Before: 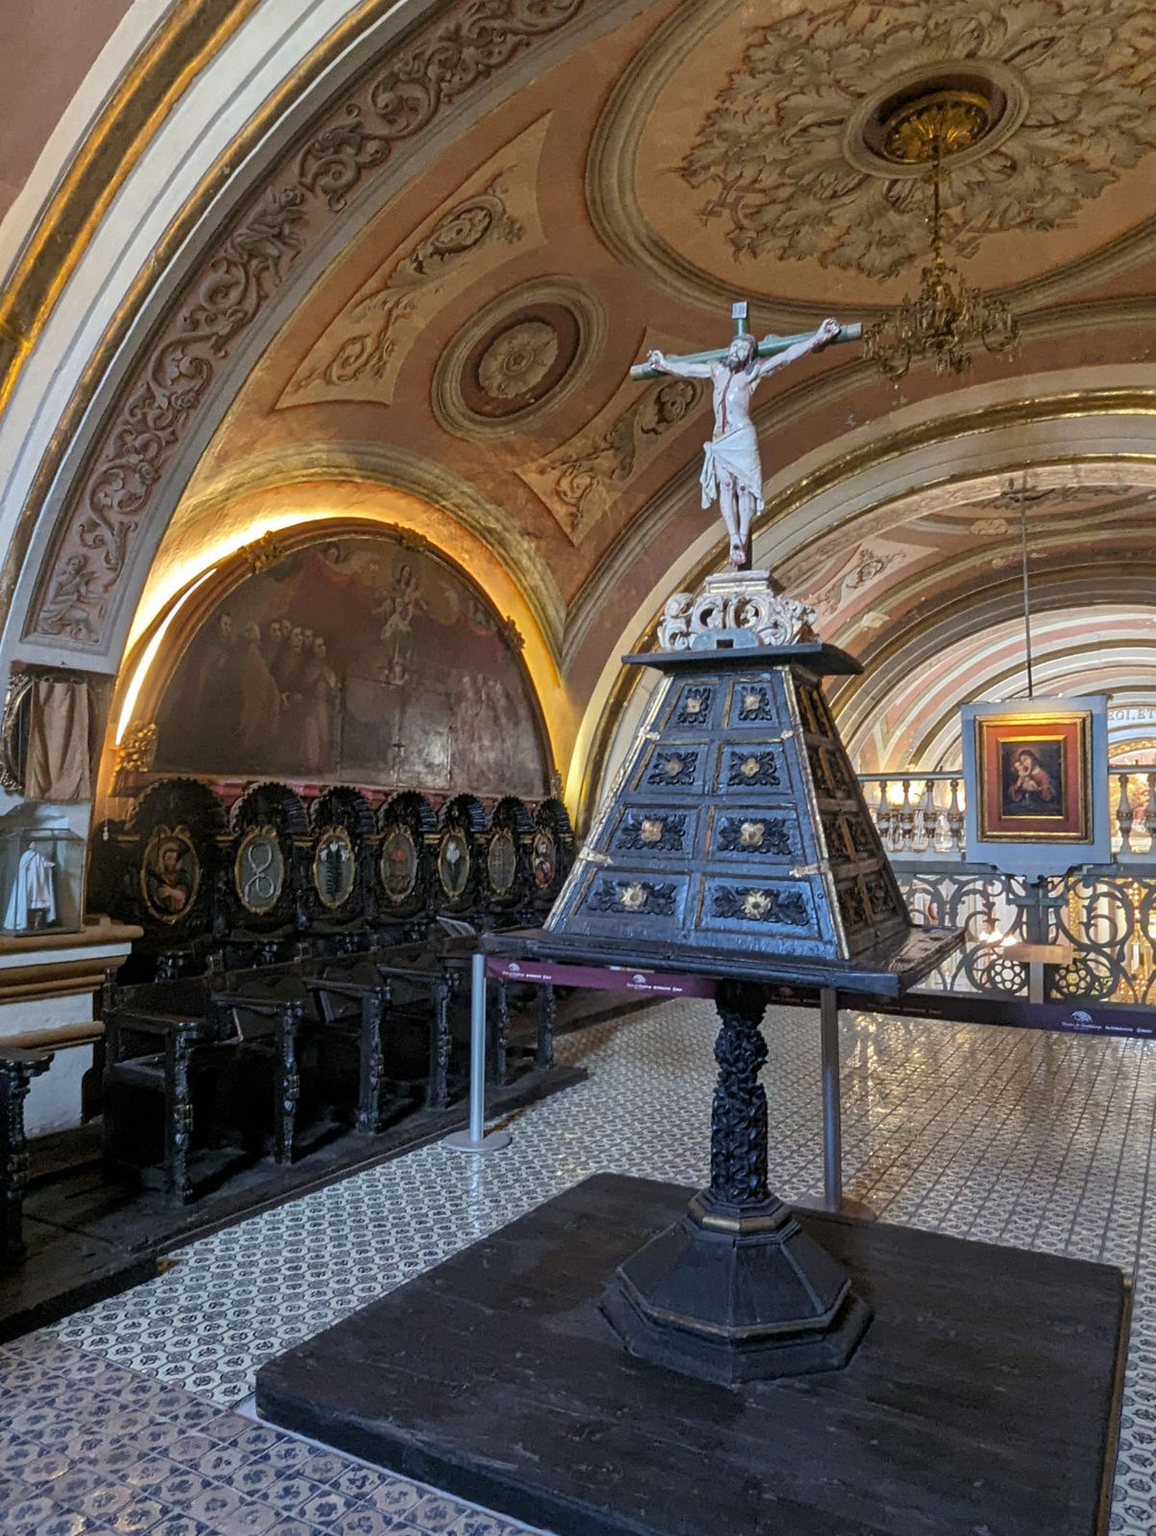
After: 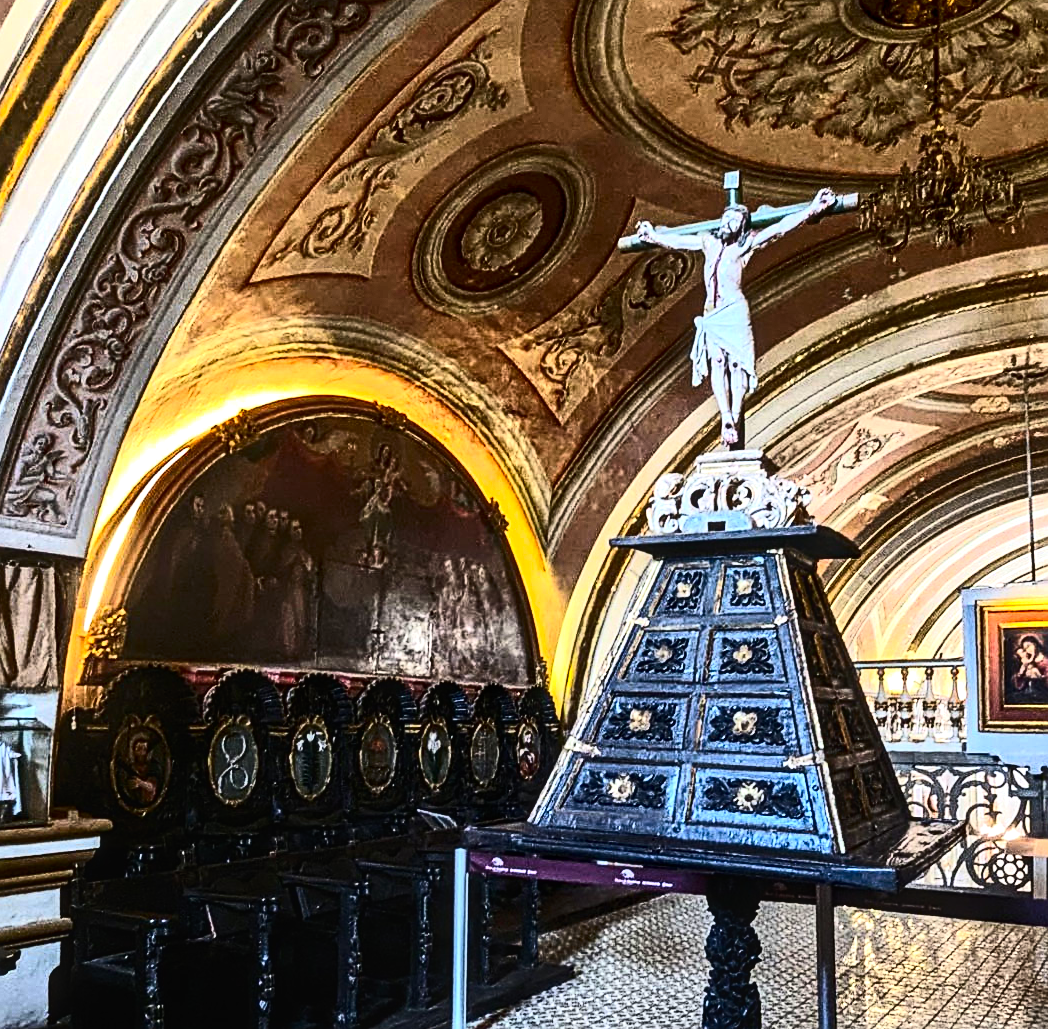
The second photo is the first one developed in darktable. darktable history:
contrast brightness saturation: contrast 0.4, brightness 0.05, saturation 0.25
tone equalizer: -8 EV -1.08 EV, -7 EV -1.01 EV, -6 EV -0.867 EV, -5 EV -0.578 EV, -3 EV 0.578 EV, -2 EV 0.867 EV, -1 EV 1.01 EV, +0 EV 1.08 EV, edges refinement/feathering 500, mask exposure compensation -1.57 EV, preserve details no
sharpen: on, module defaults
local contrast: on, module defaults
crop: left 3.015%, top 8.969%, right 9.647%, bottom 26.457%
